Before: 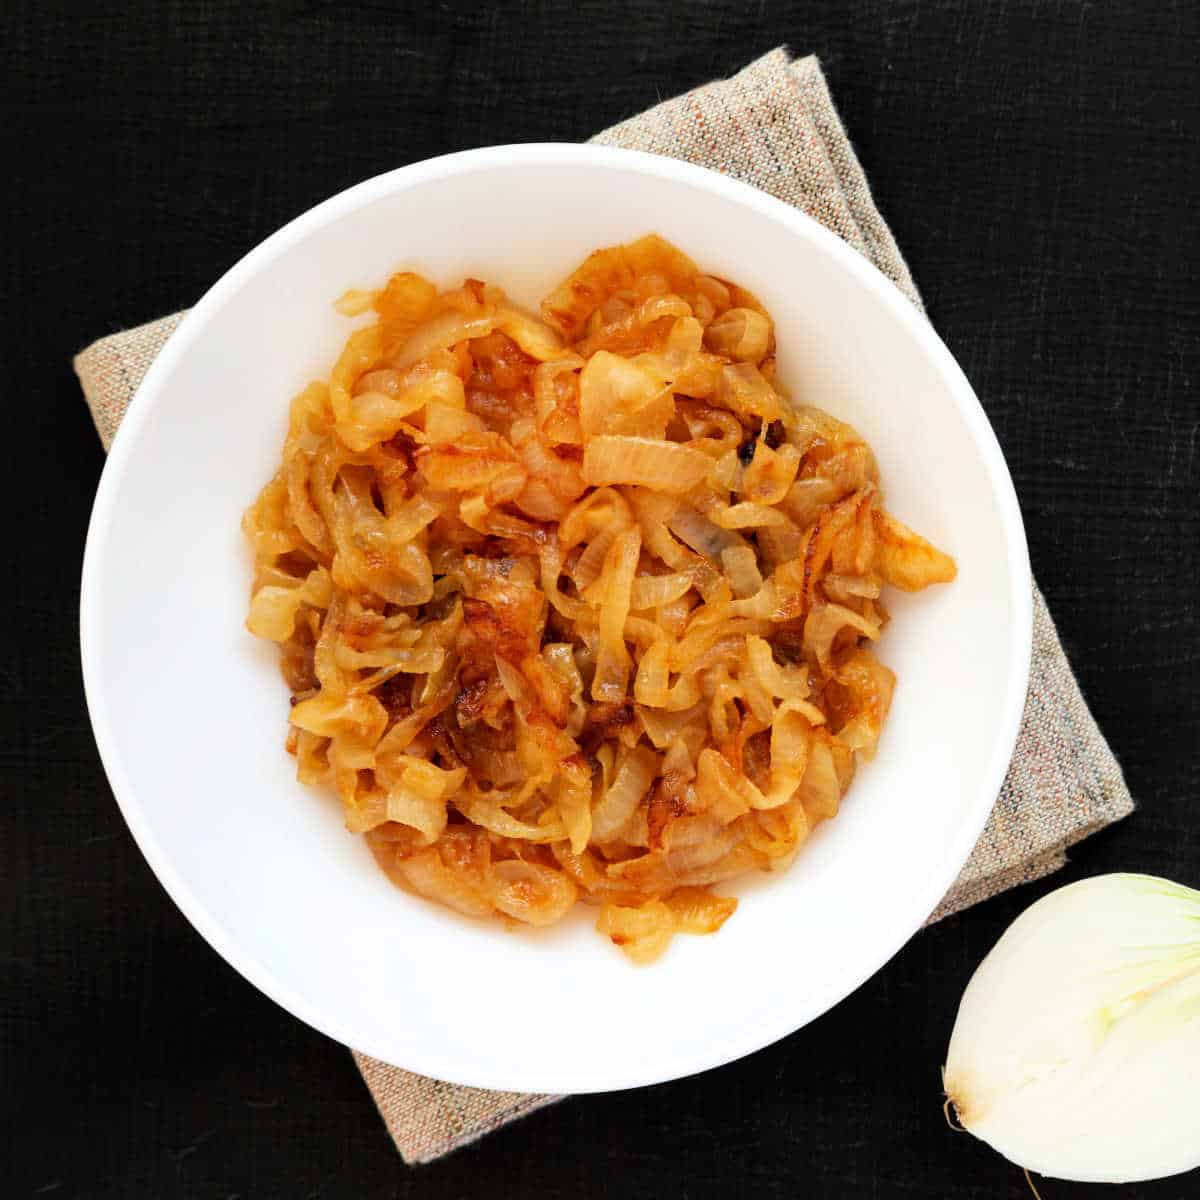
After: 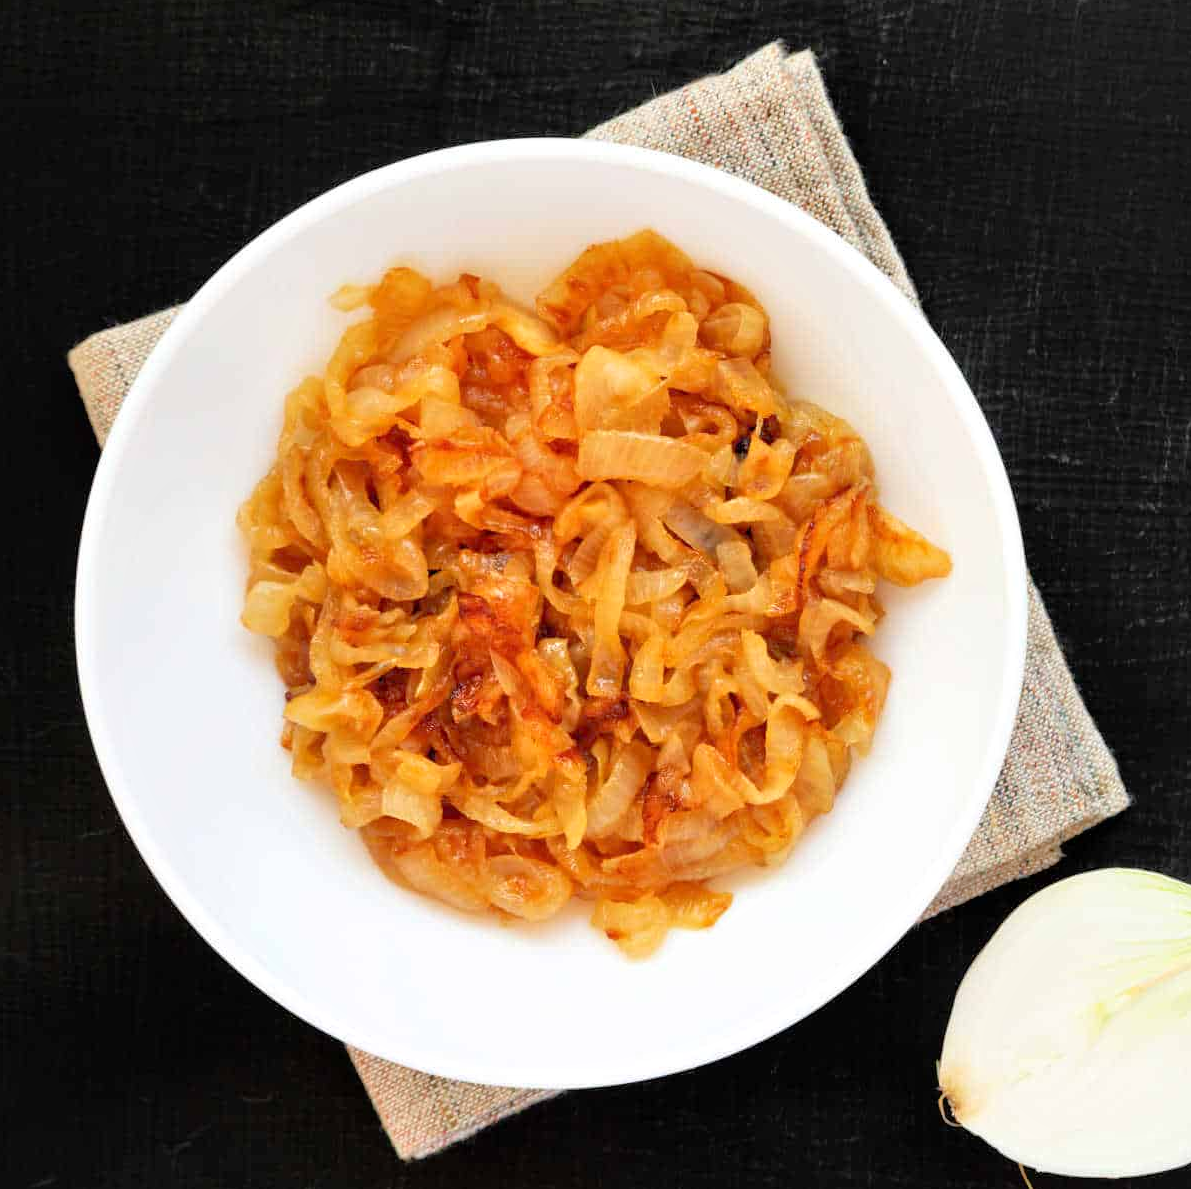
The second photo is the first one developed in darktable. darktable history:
tone equalizer: -7 EV 0.15 EV, -6 EV 0.6 EV, -5 EV 1.15 EV, -4 EV 1.33 EV, -3 EV 1.15 EV, -2 EV 0.6 EV, -1 EV 0.15 EV, mask exposure compensation -0.5 EV
crop: left 0.434%, top 0.485%, right 0.244%, bottom 0.386%
